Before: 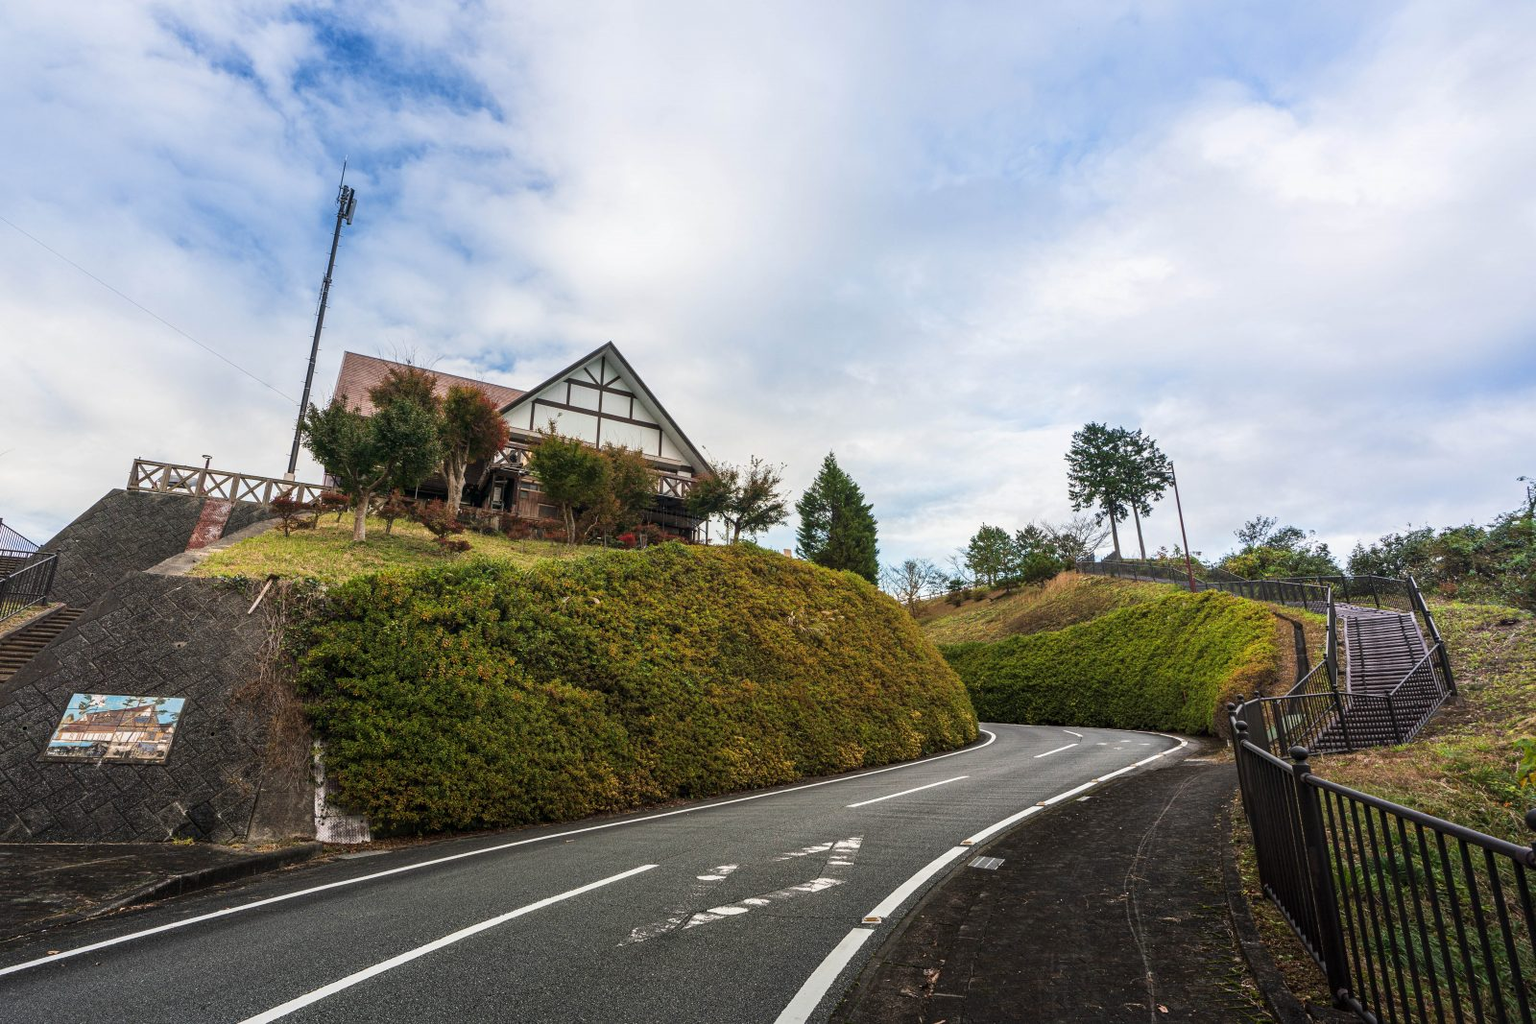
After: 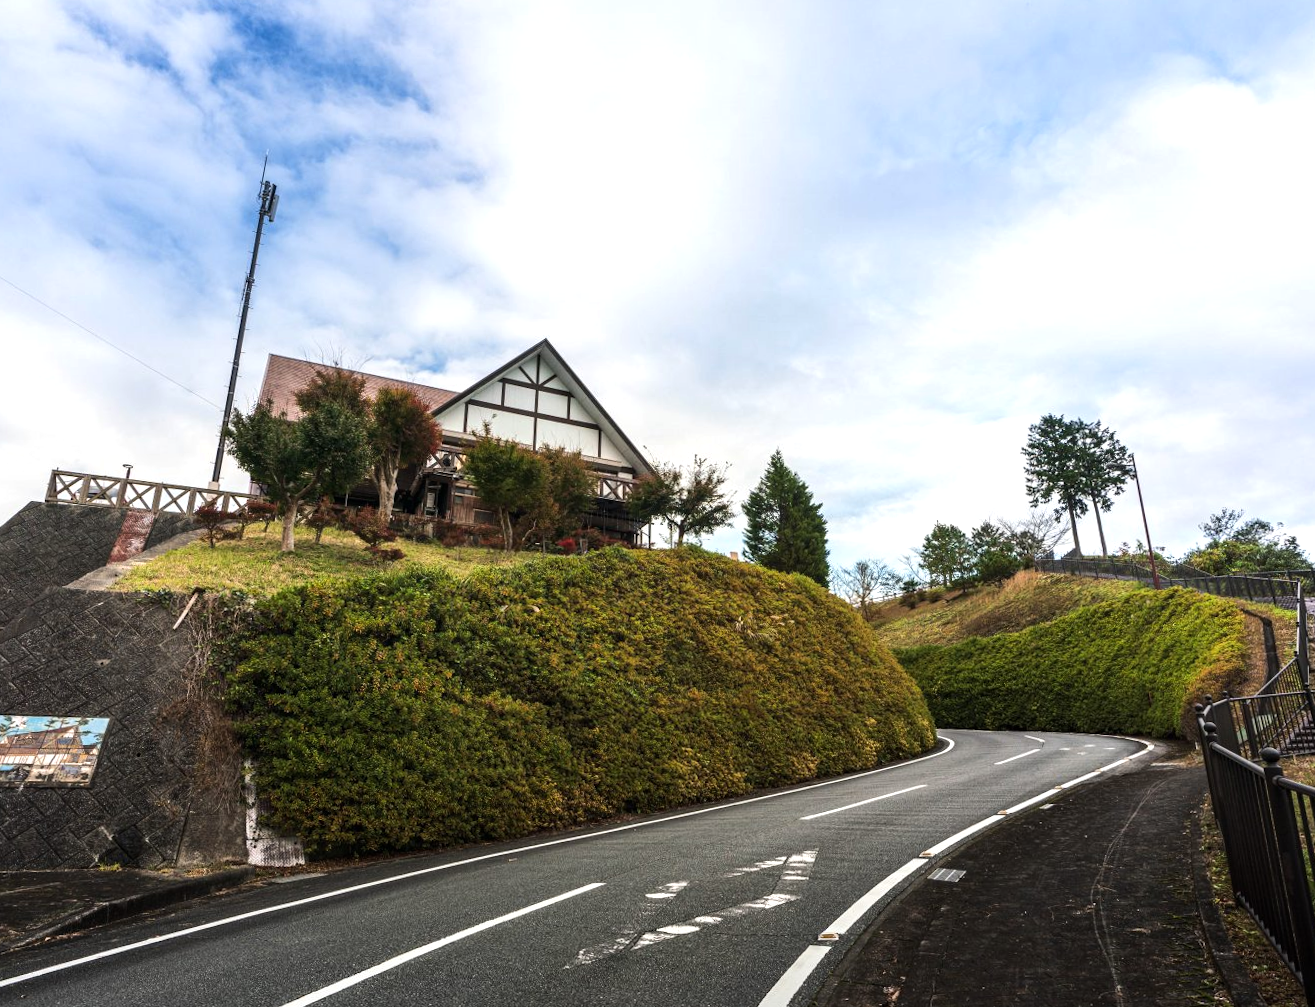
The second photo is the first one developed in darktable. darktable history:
crop and rotate: angle 1°, left 4.281%, top 0.642%, right 11.383%, bottom 2.486%
tone equalizer: -8 EV -0.417 EV, -7 EV -0.389 EV, -6 EV -0.333 EV, -5 EV -0.222 EV, -3 EV 0.222 EV, -2 EV 0.333 EV, -1 EV 0.389 EV, +0 EV 0.417 EV, edges refinement/feathering 500, mask exposure compensation -1.57 EV, preserve details no
